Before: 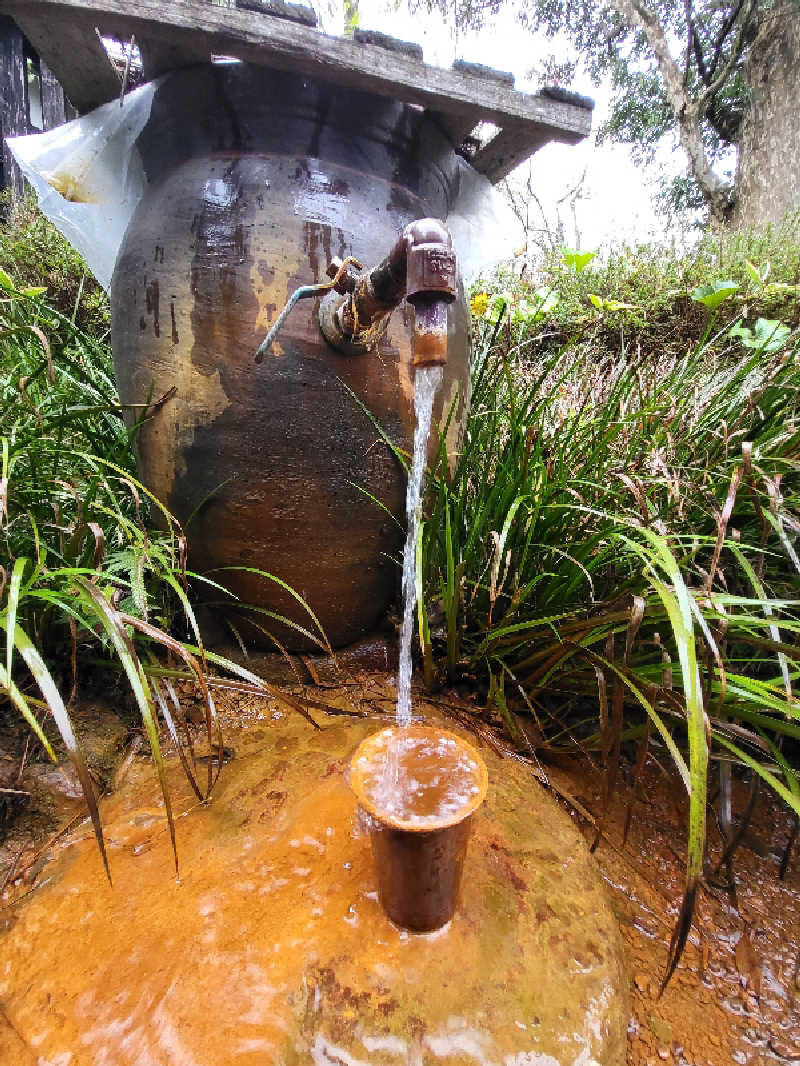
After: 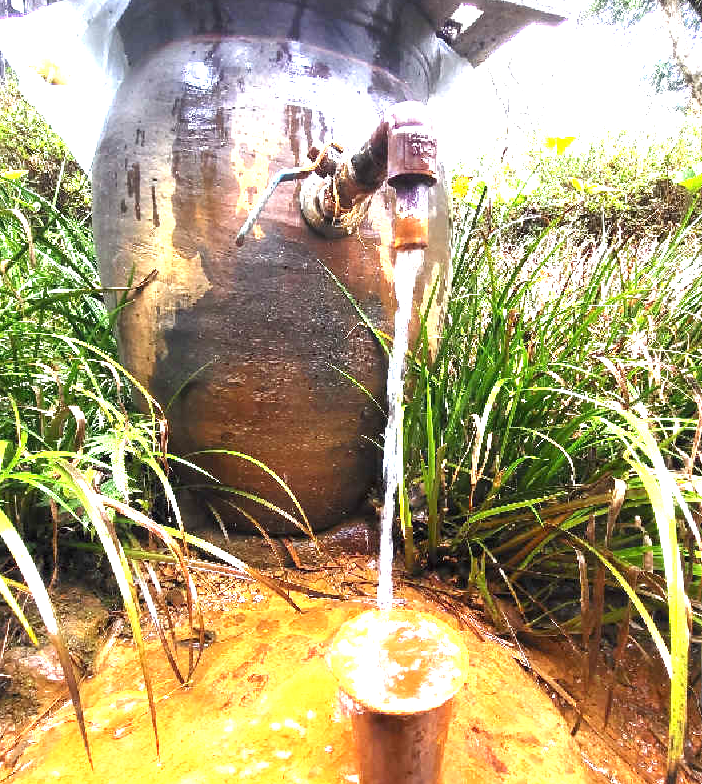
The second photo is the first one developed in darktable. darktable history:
tone equalizer: edges refinement/feathering 500, mask exposure compensation -1.57 EV, preserve details no
crop and rotate: left 2.462%, top 10.999%, right 9.727%, bottom 15.446%
exposure: black level correction 0, exposure 1.756 EV, compensate exposure bias true, compensate highlight preservation false
